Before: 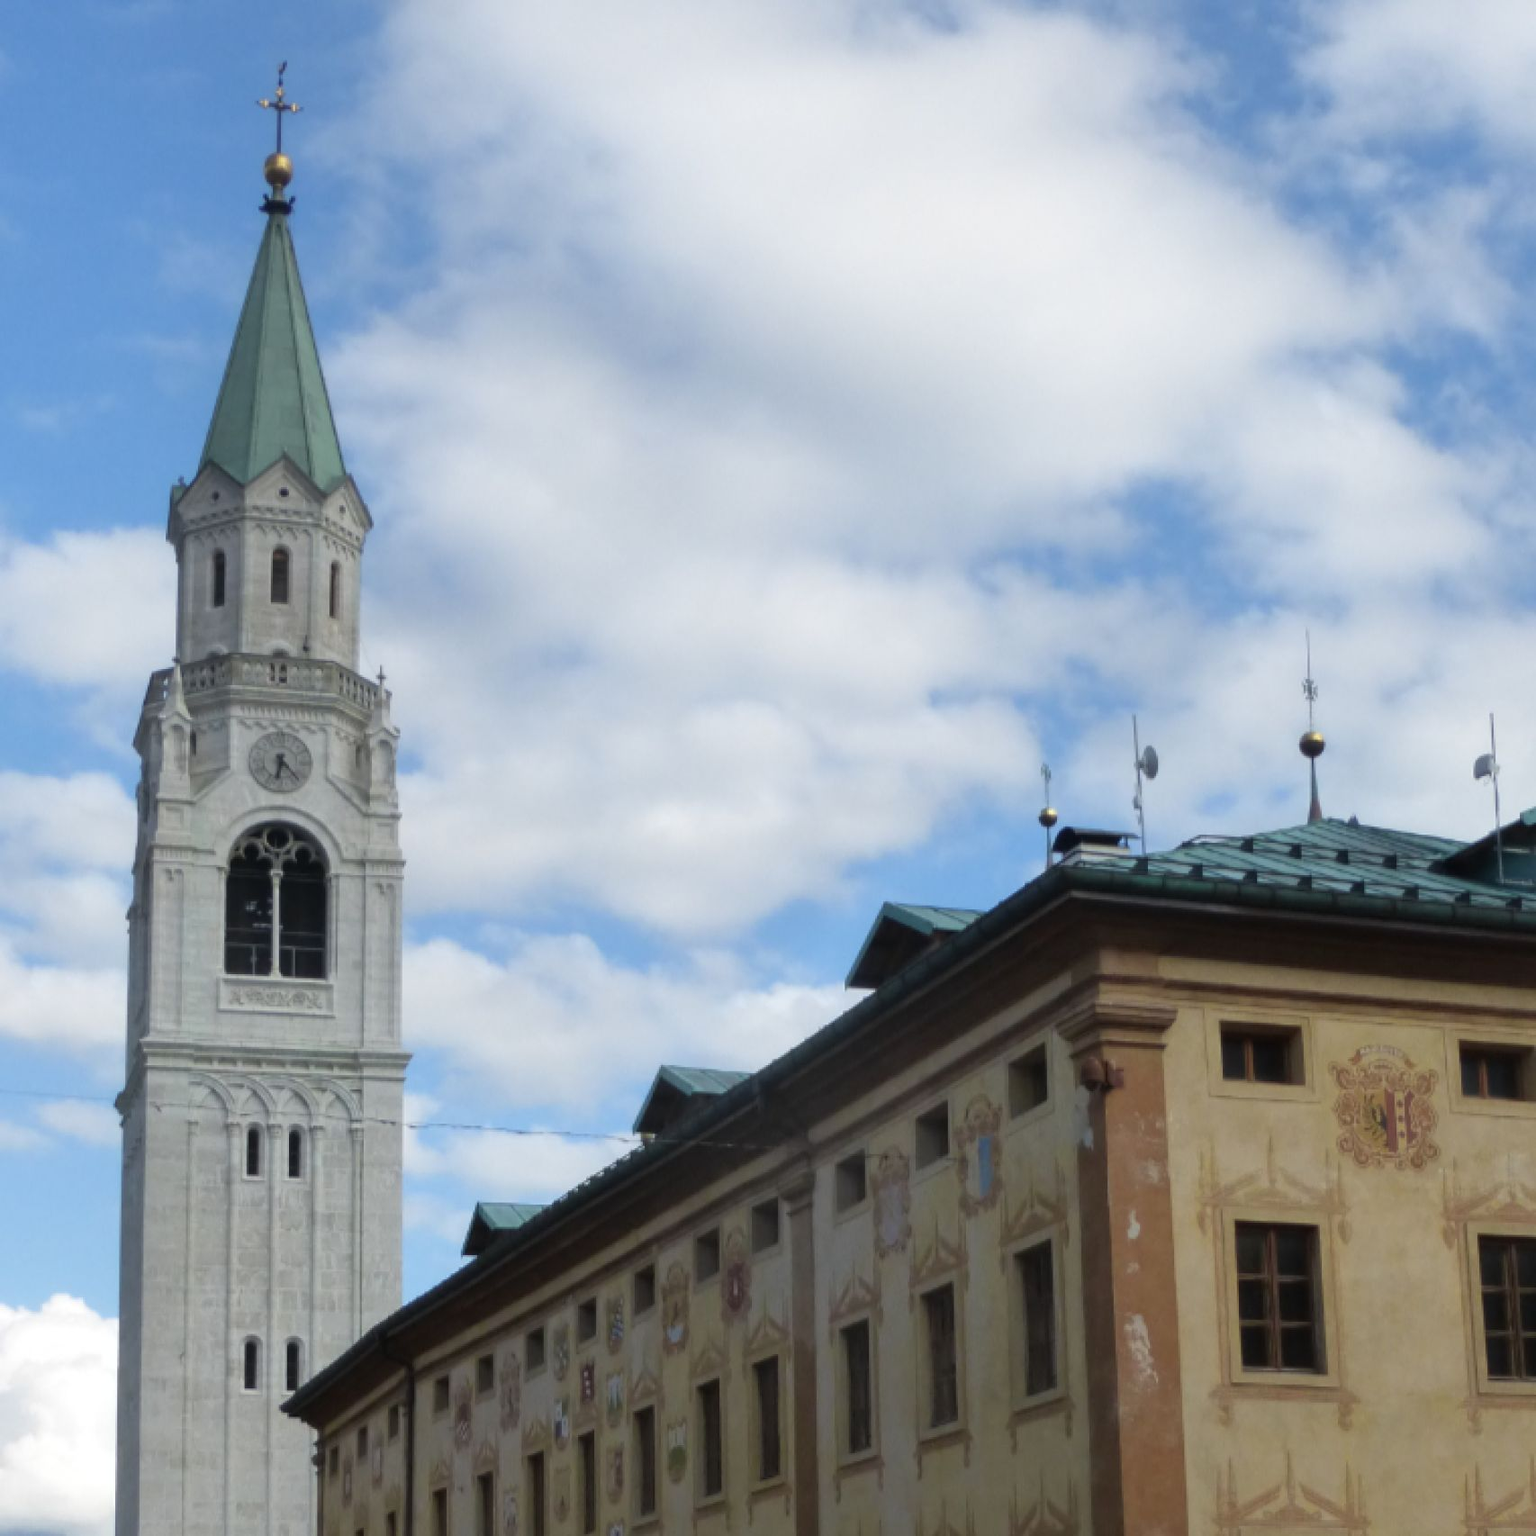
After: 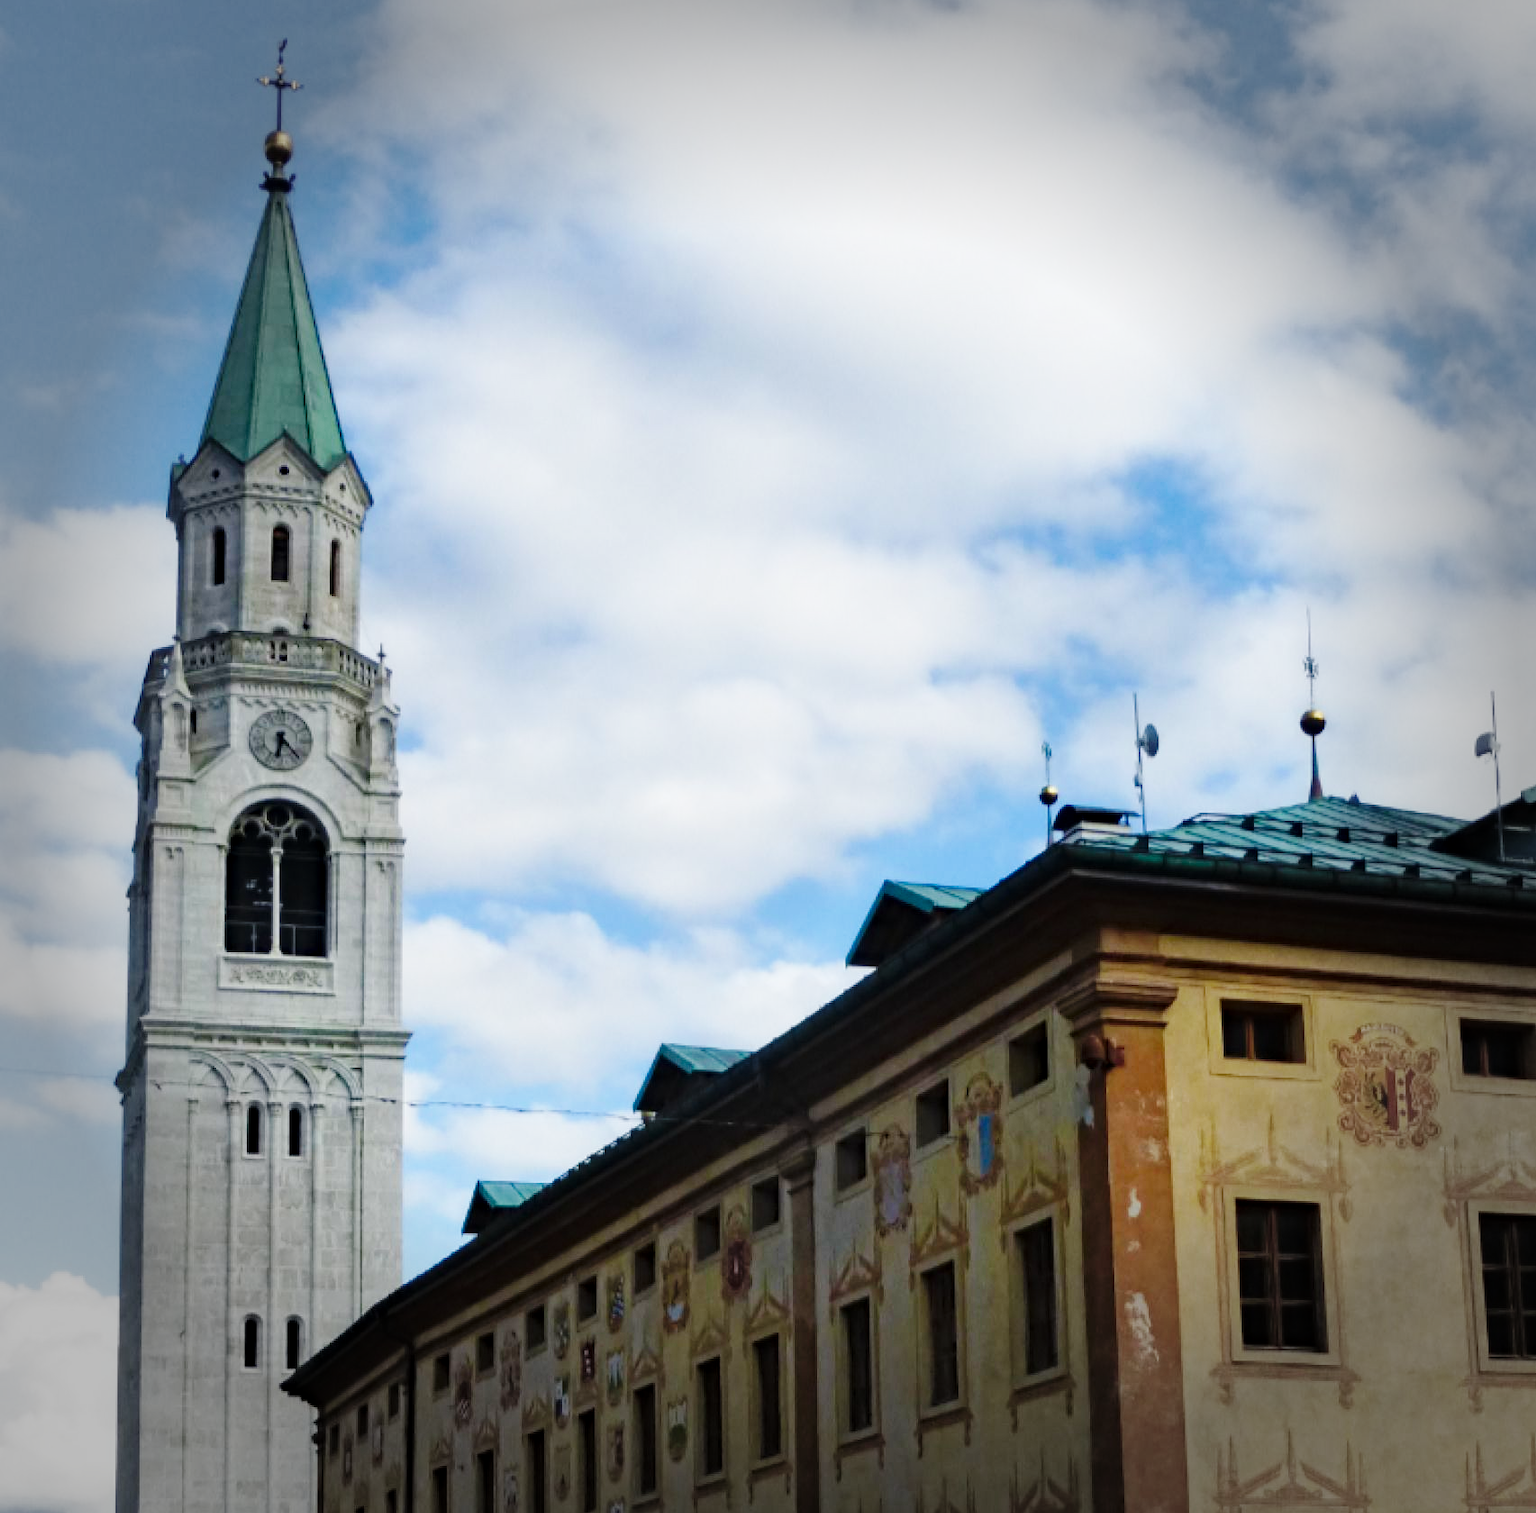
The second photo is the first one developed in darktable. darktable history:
haze removal: strength 0.428, compatibility mode true, adaptive false
crop: top 1.498%, right 0.053%
base curve: curves: ch0 [(0, 0) (0.036, 0.025) (0.121, 0.166) (0.206, 0.329) (0.605, 0.79) (1, 1)], preserve colors none
vignetting: fall-off start 68.65%, fall-off radius 30.19%, width/height ratio 0.99, shape 0.838, unbound false
